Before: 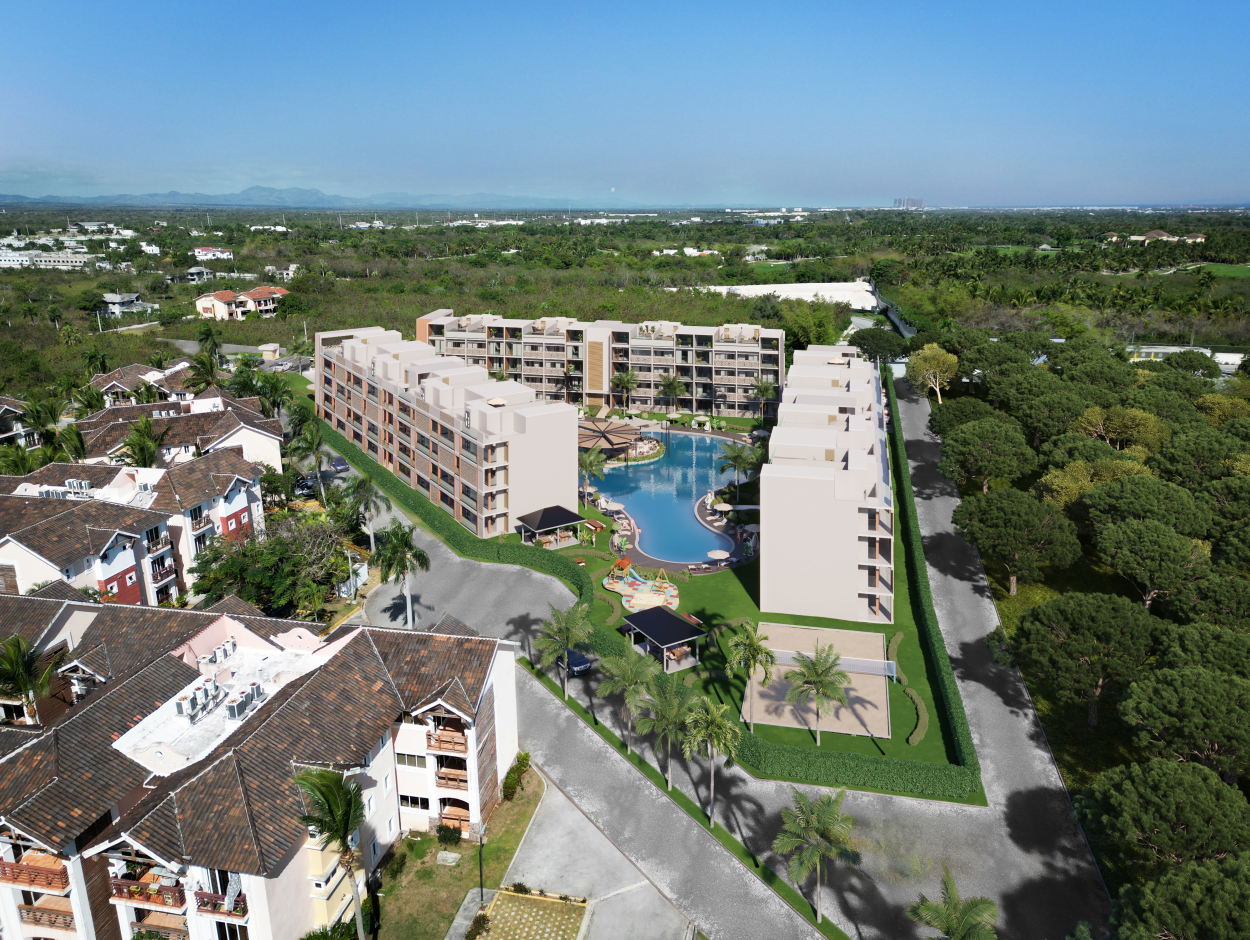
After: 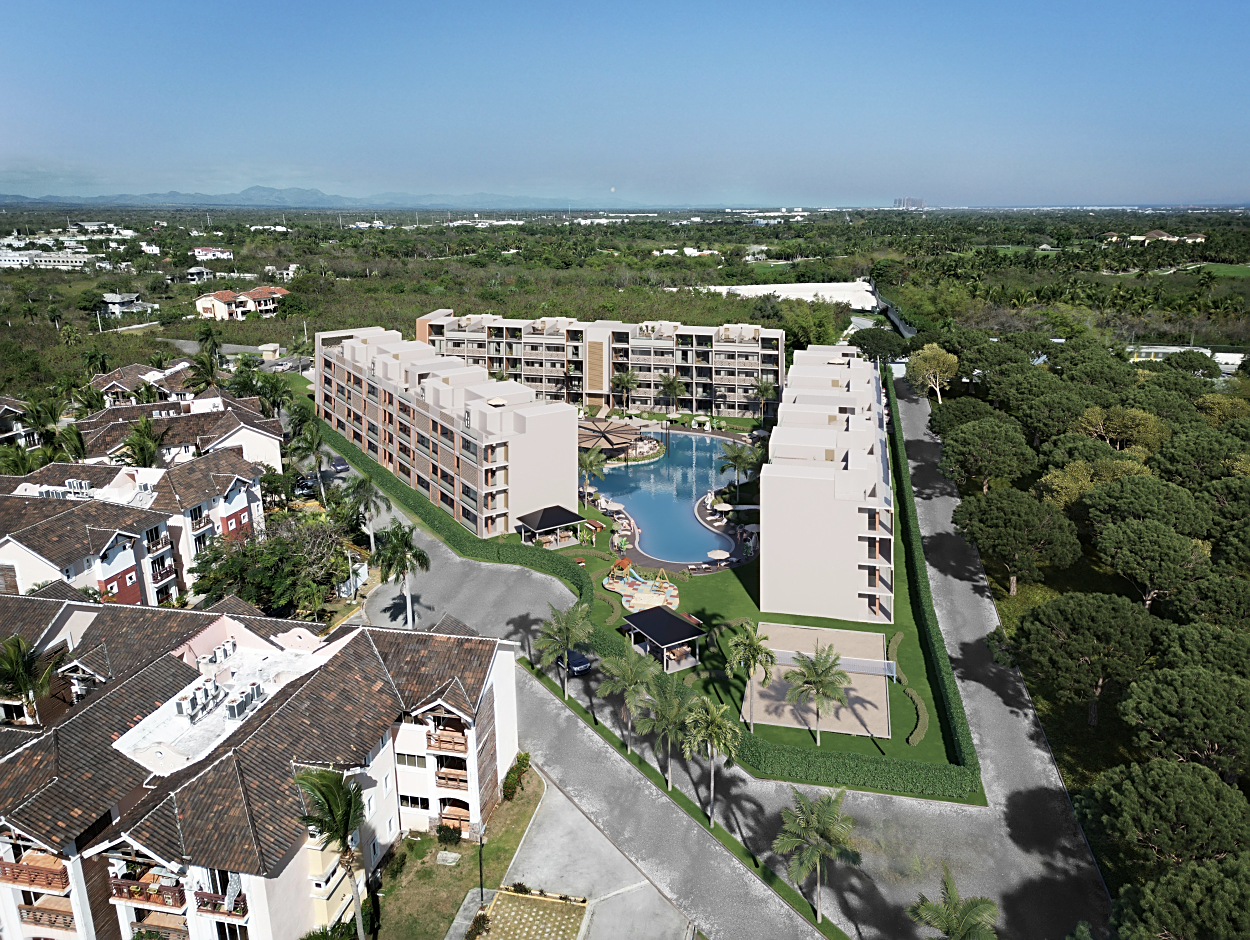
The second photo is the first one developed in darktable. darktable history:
color correction: highlights b* -0.028, saturation 0.814
sharpen: on, module defaults
